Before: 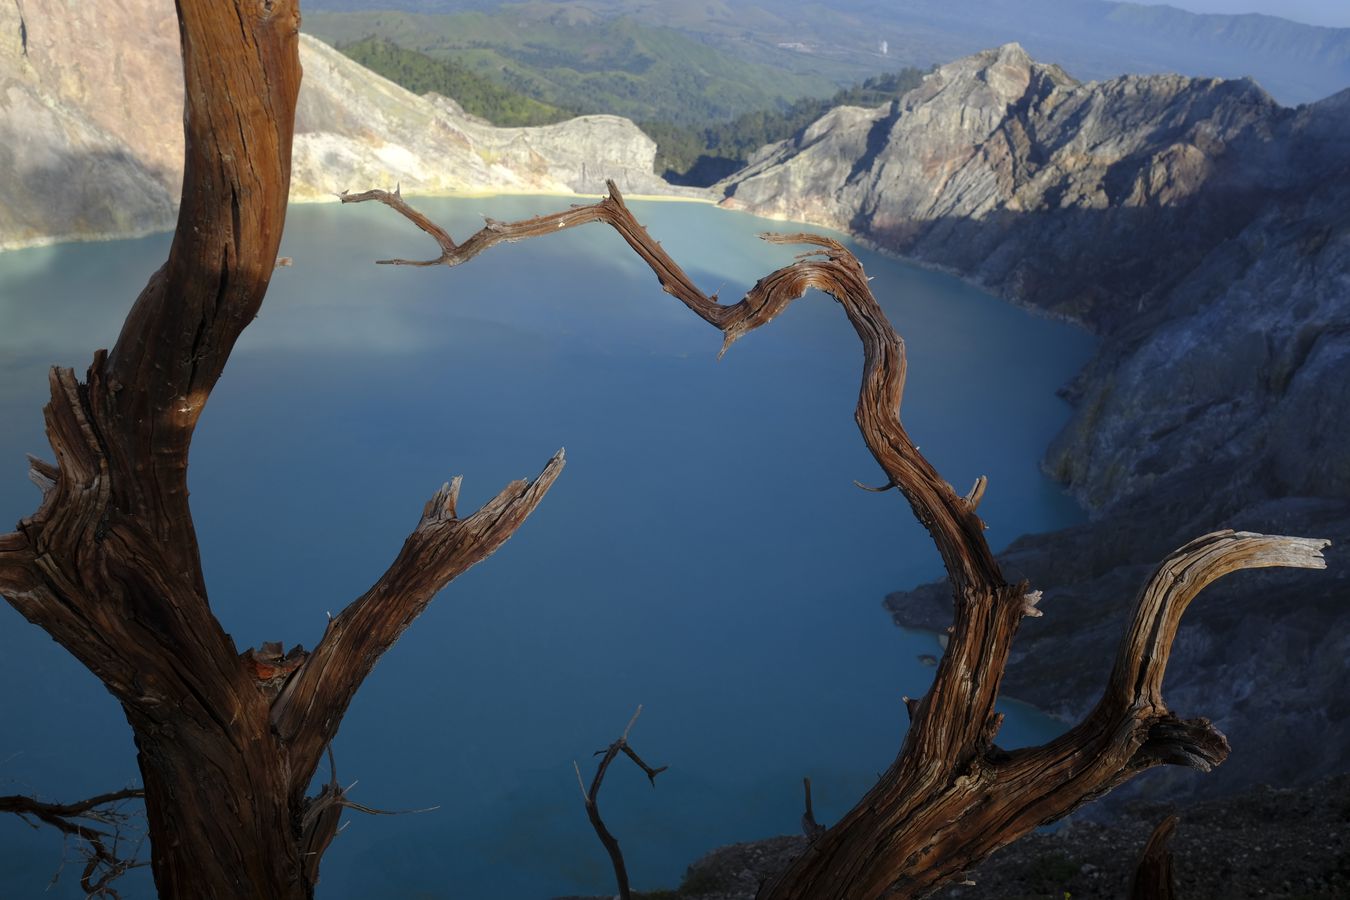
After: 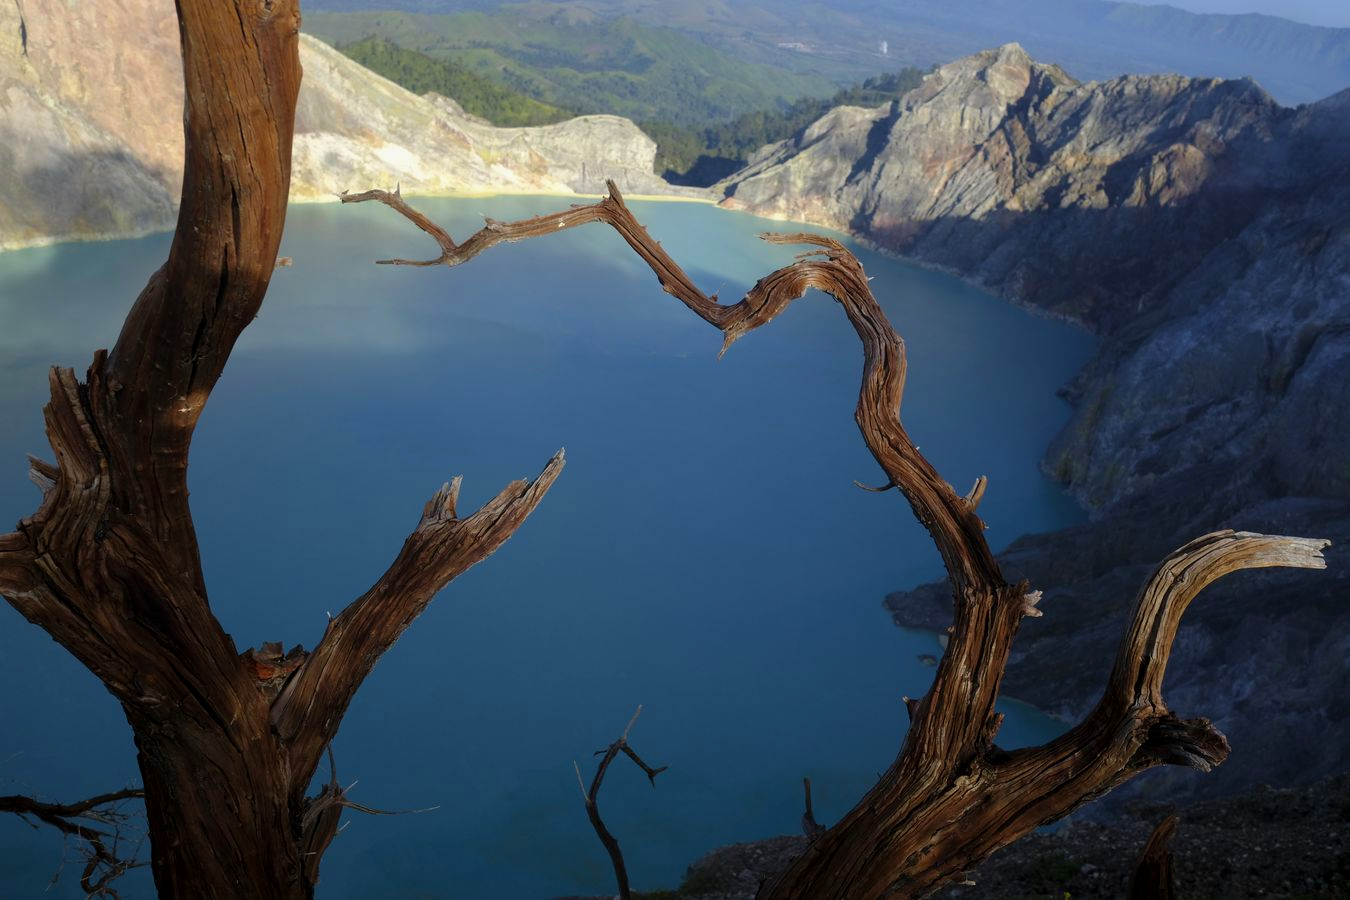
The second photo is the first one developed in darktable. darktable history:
velvia: on, module defaults
exposure: black level correction 0.002, exposure -0.097 EV, compensate highlight preservation false
